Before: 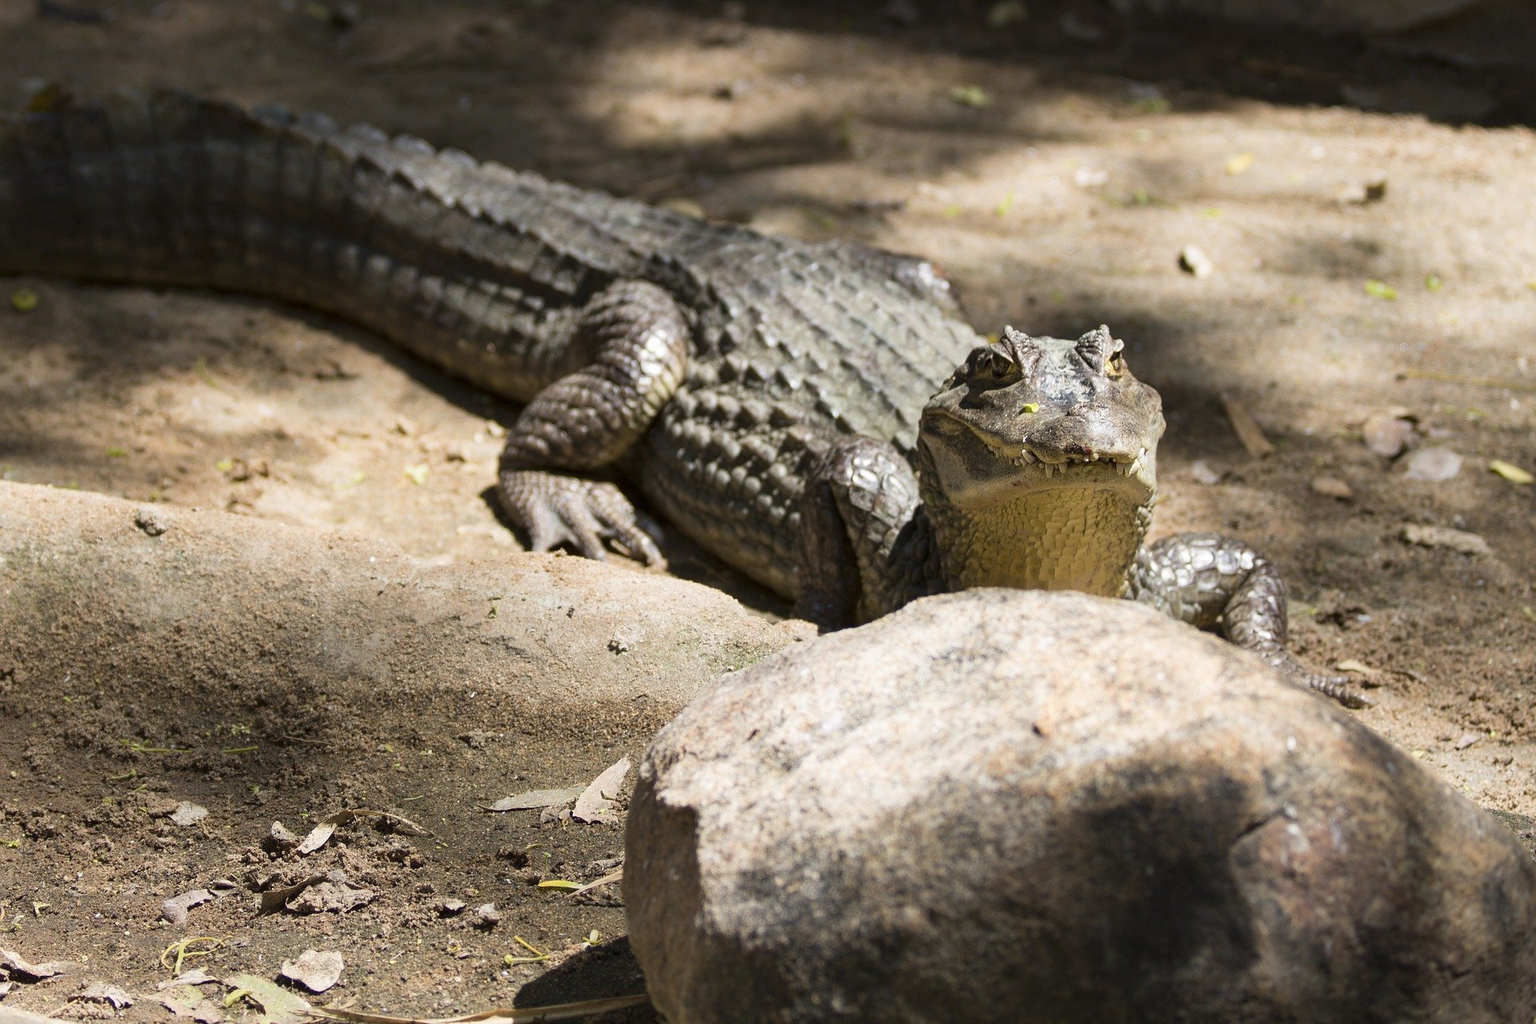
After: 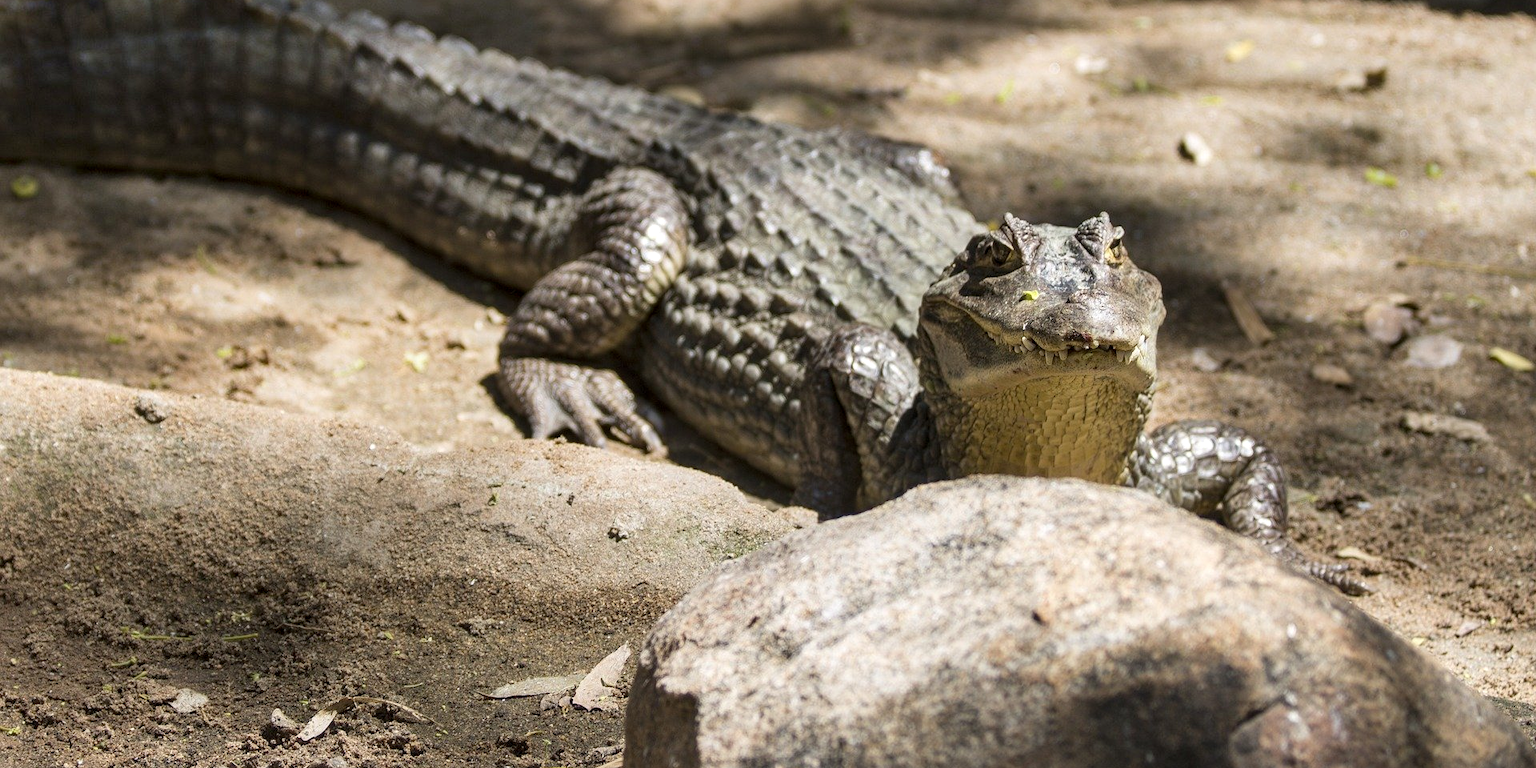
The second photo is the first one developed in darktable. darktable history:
local contrast: on, module defaults
crop: top 11.053%, bottom 13.878%
shadows and highlights: soften with gaussian
